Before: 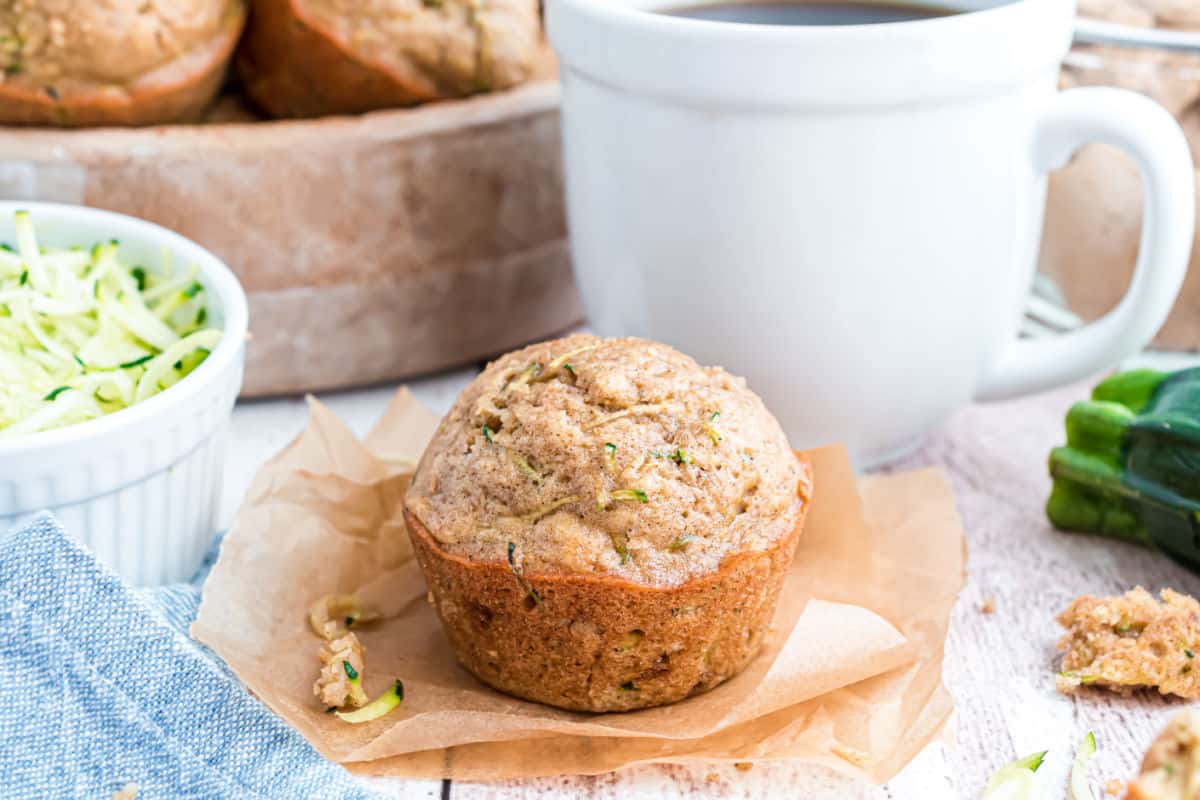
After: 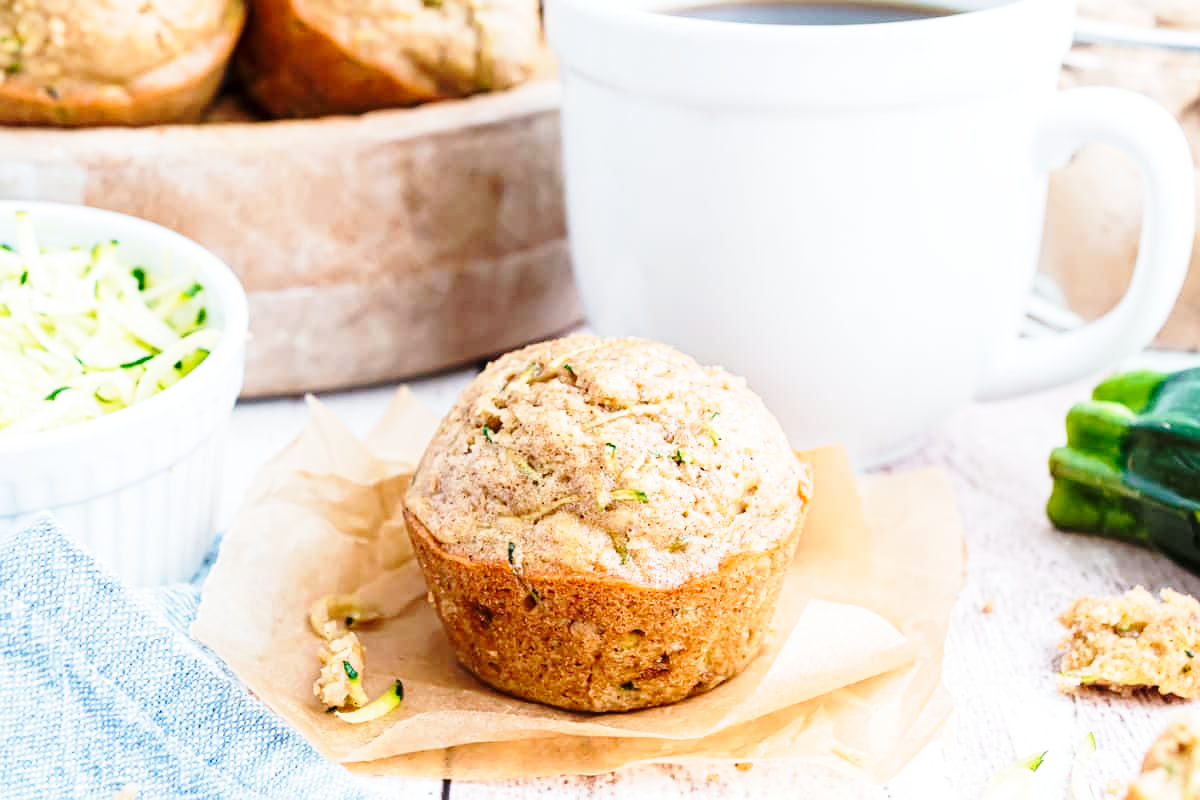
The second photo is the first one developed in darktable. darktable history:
sharpen: radius 1
base curve: curves: ch0 [(0, 0) (0.028, 0.03) (0.121, 0.232) (0.46, 0.748) (0.859, 0.968) (1, 1)], preserve colors none
